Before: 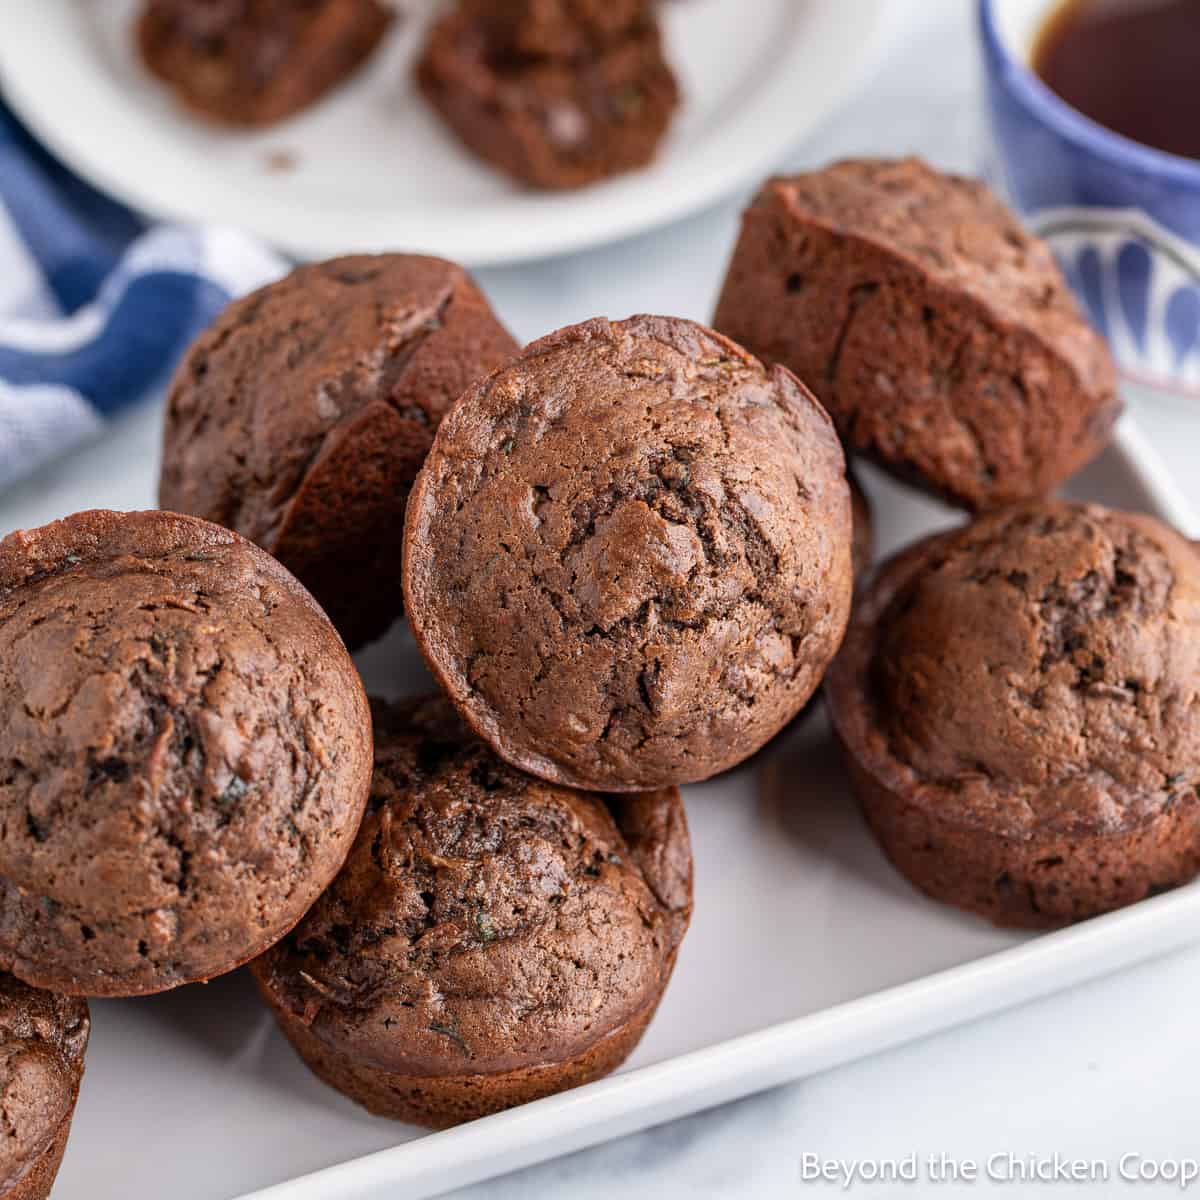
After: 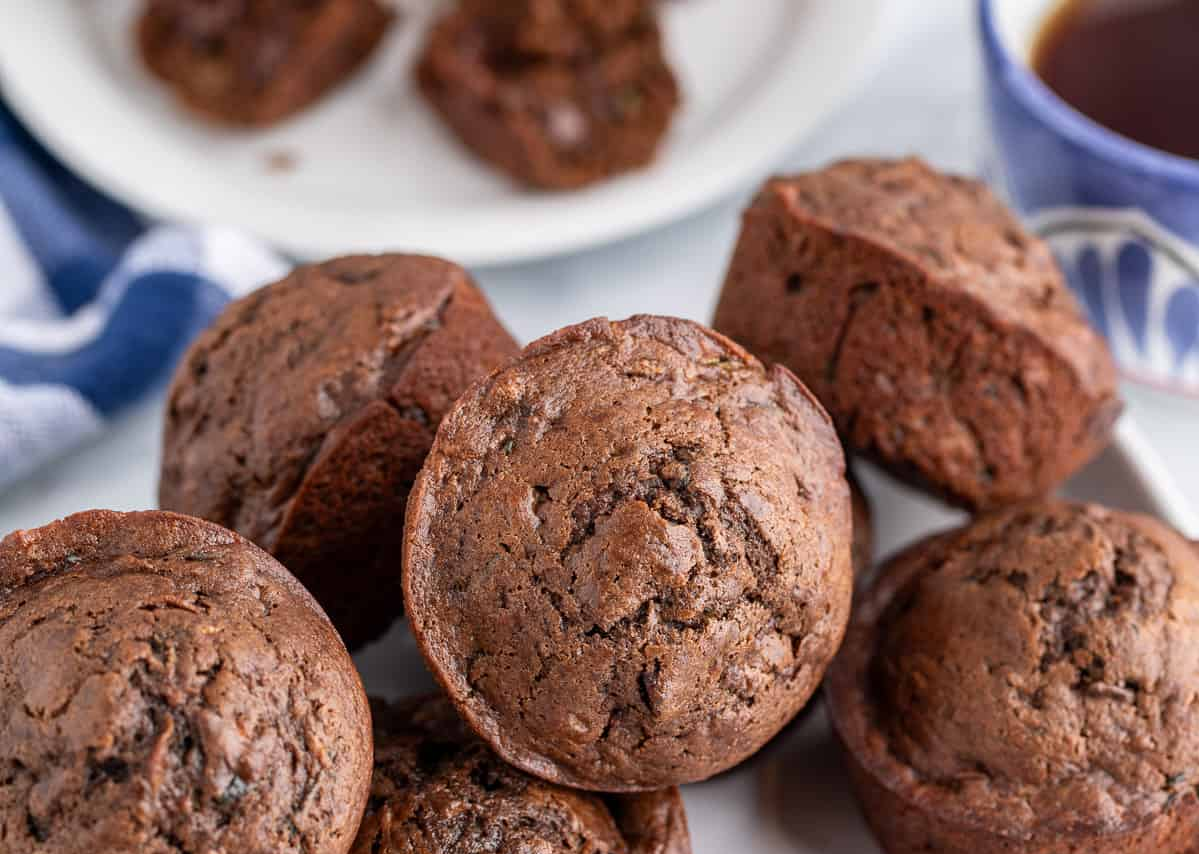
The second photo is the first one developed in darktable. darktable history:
crop: right 0%, bottom 28.79%
